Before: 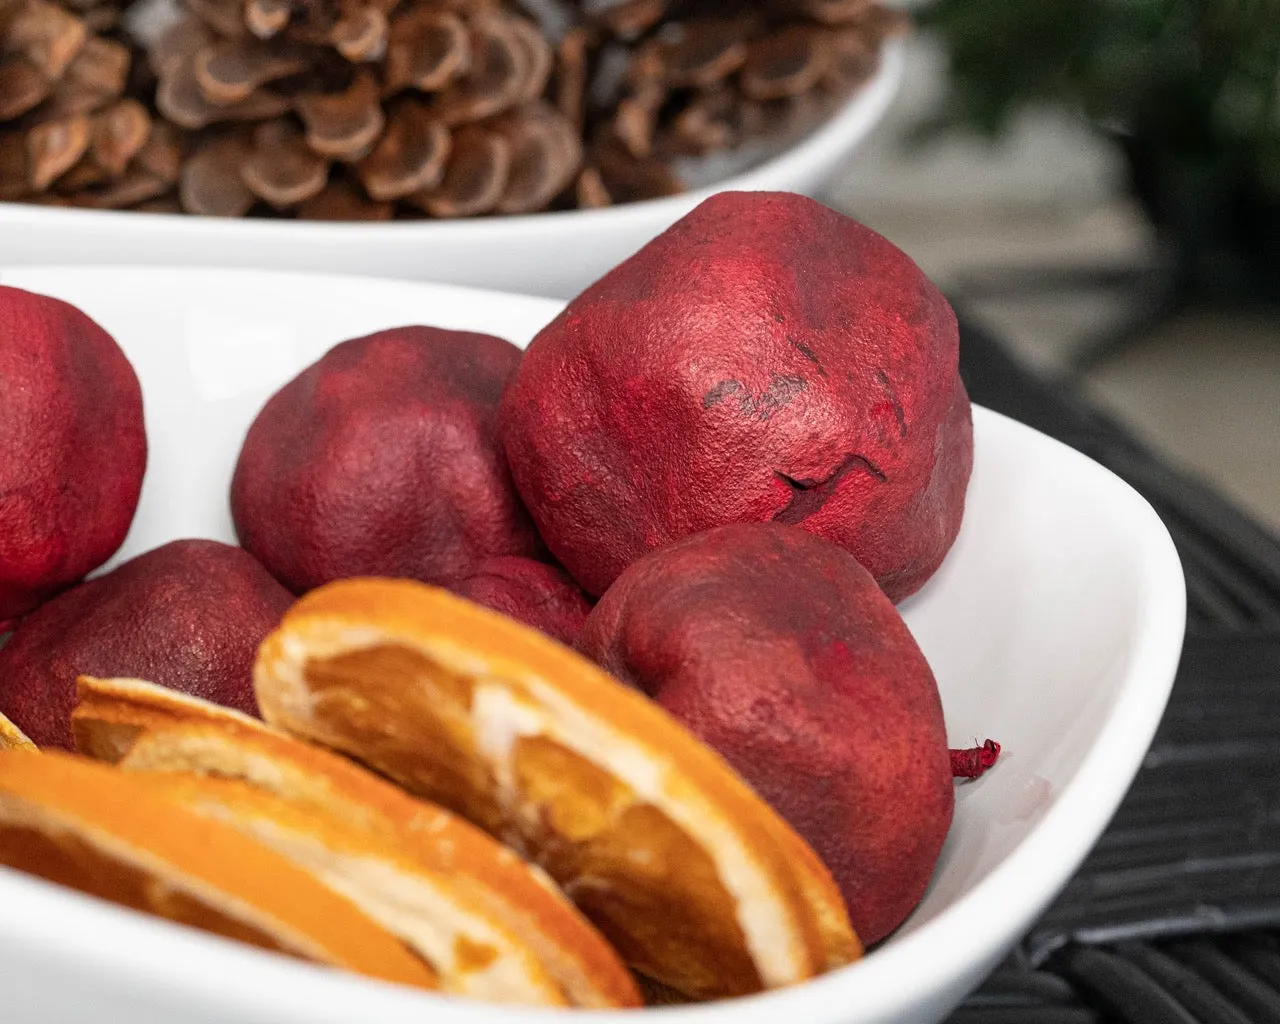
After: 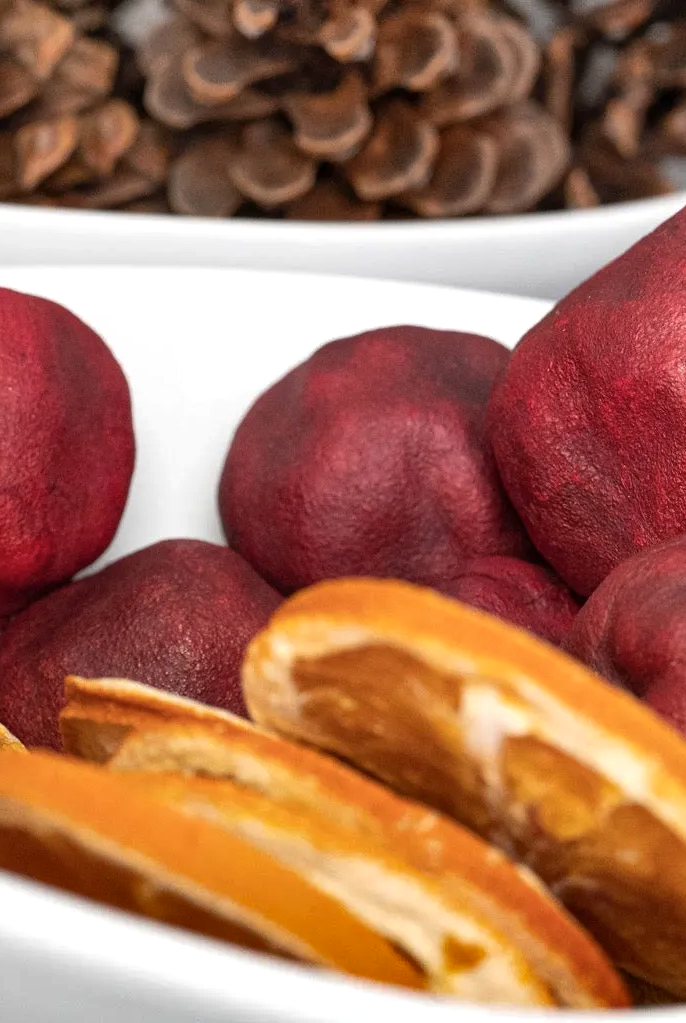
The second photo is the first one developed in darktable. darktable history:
exposure: exposure 0.163 EV, compensate exposure bias true, compensate highlight preservation false
crop: left 0.972%, right 45.388%, bottom 0.085%
shadows and highlights: soften with gaussian
tone curve: curves: ch0 [(0, 0) (0.915, 0.89) (1, 1)], preserve colors none
